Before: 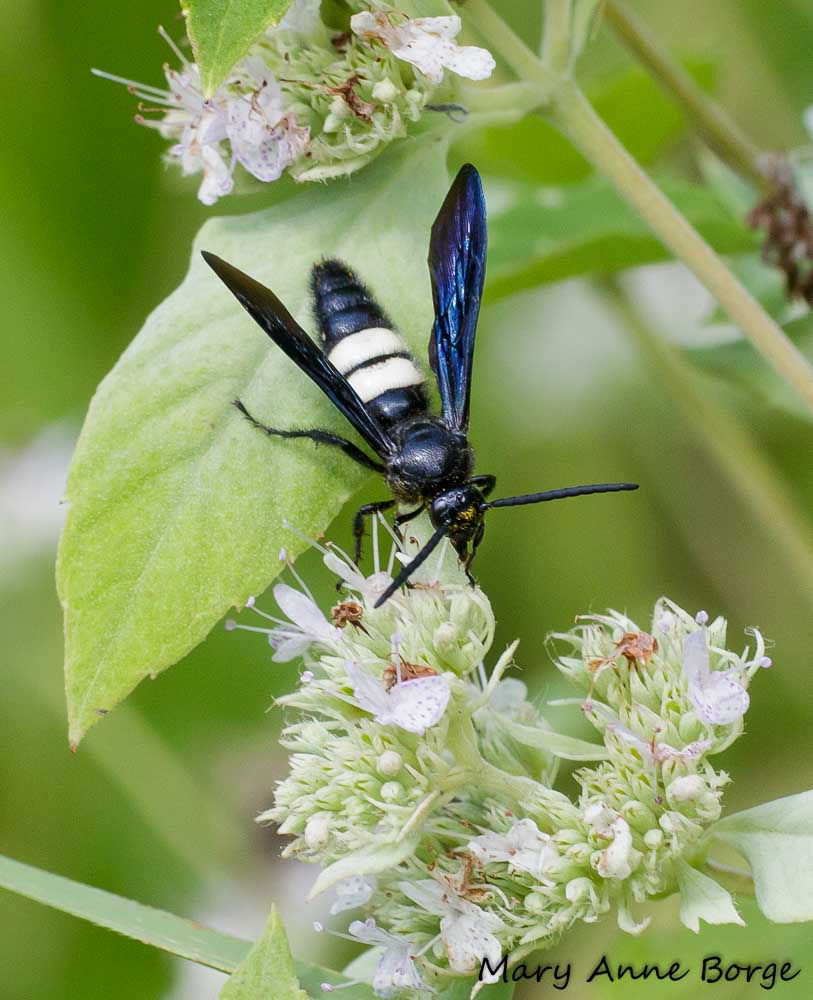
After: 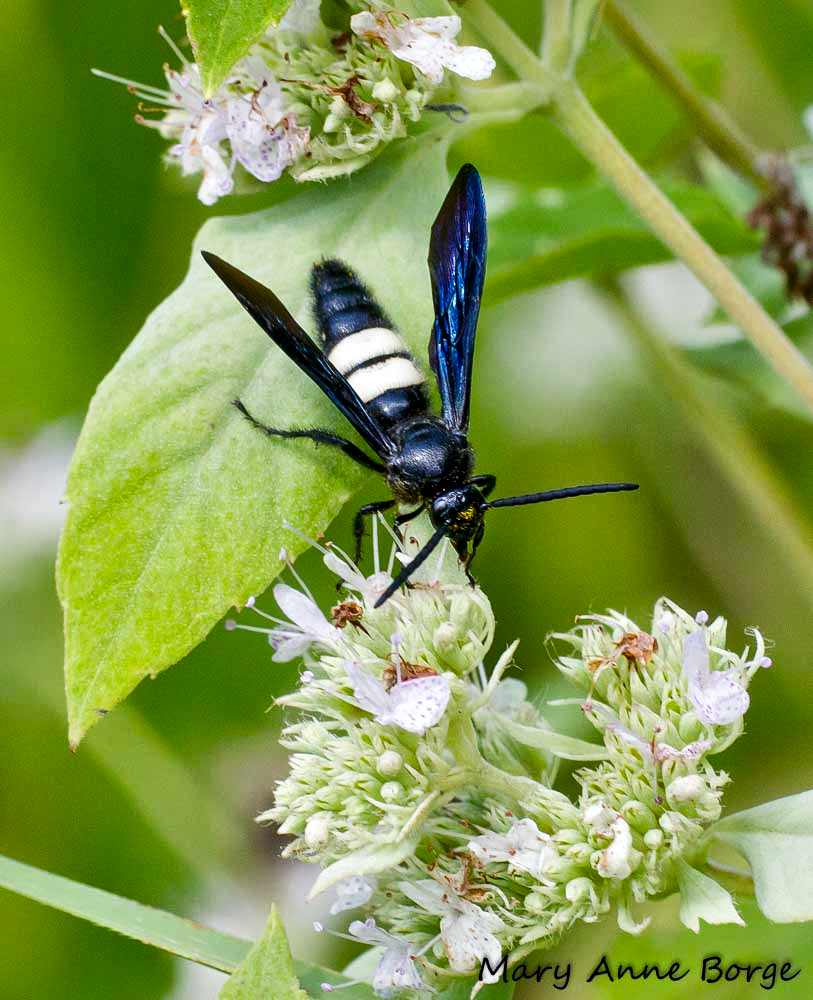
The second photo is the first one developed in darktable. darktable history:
local contrast: mode bilateral grid, contrast 49, coarseness 51, detail 150%, midtone range 0.2
color balance rgb: shadows lift › luminance -4.671%, shadows lift › chroma 1.139%, shadows lift › hue 218.49°, perceptual saturation grading › global saturation 25.908%
